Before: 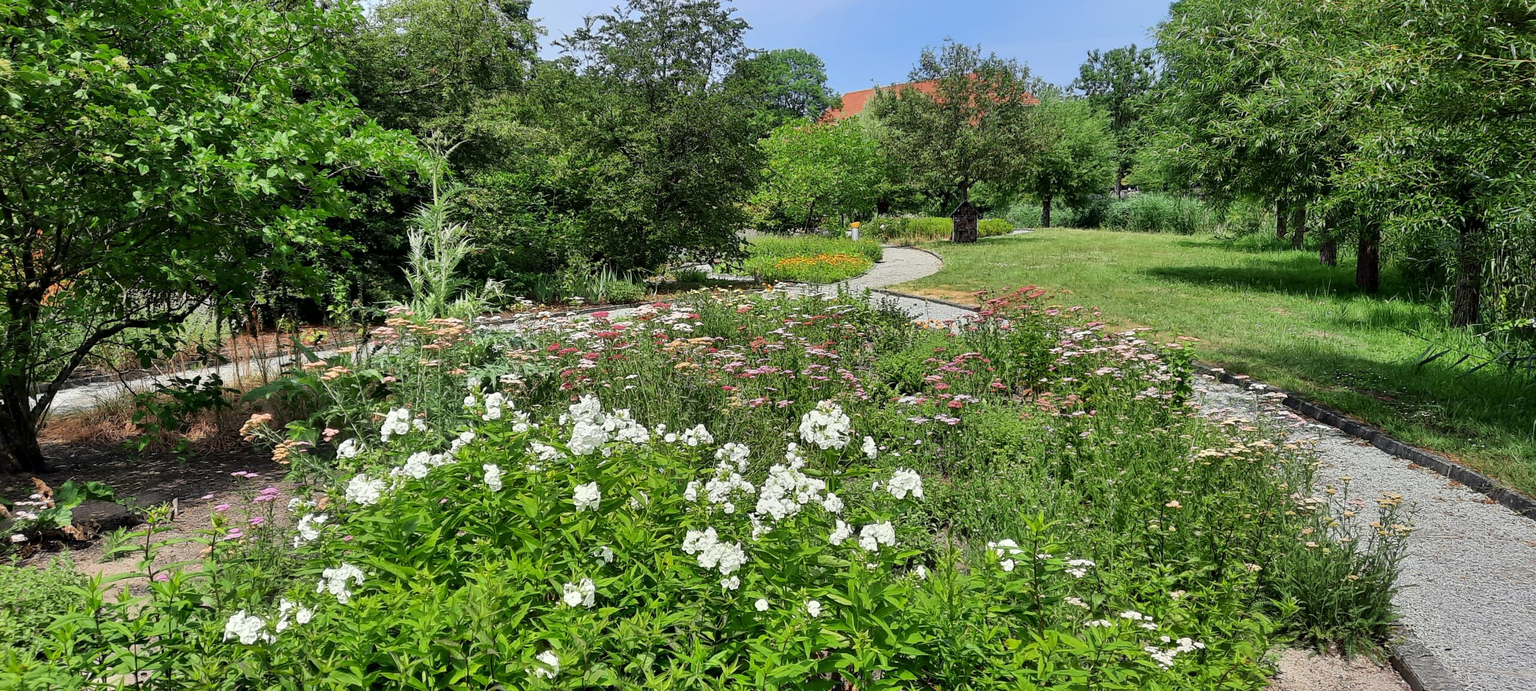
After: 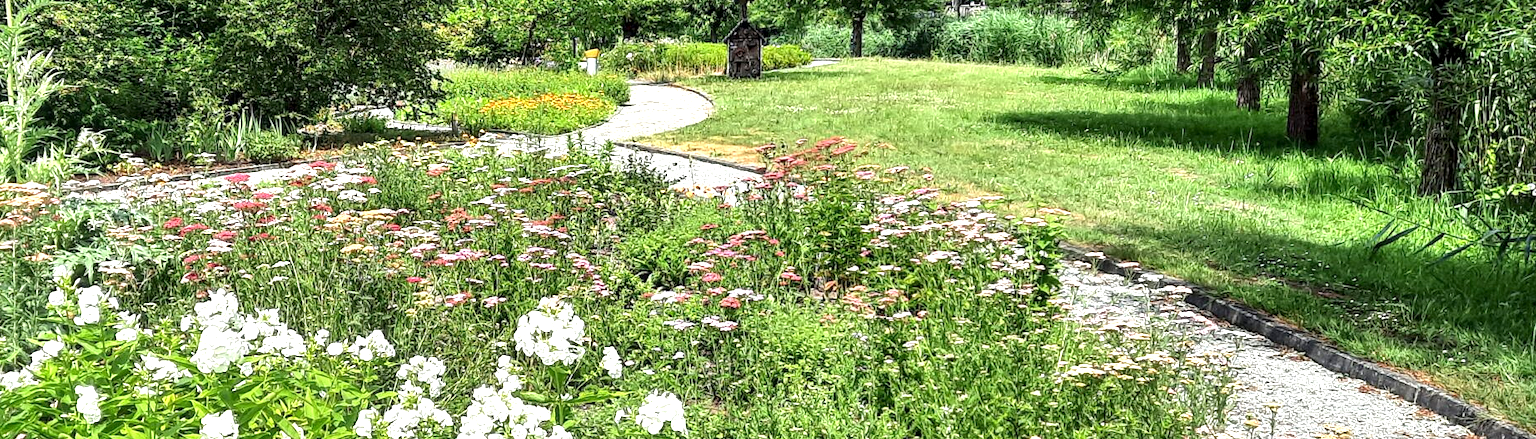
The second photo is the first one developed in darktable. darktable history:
crop and rotate: left 27.938%, top 27.046%, bottom 27.046%
local contrast: detail 130%
exposure: black level correction 0, exposure 1 EV, compensate exposure bias true, compensate highlight preservation false
